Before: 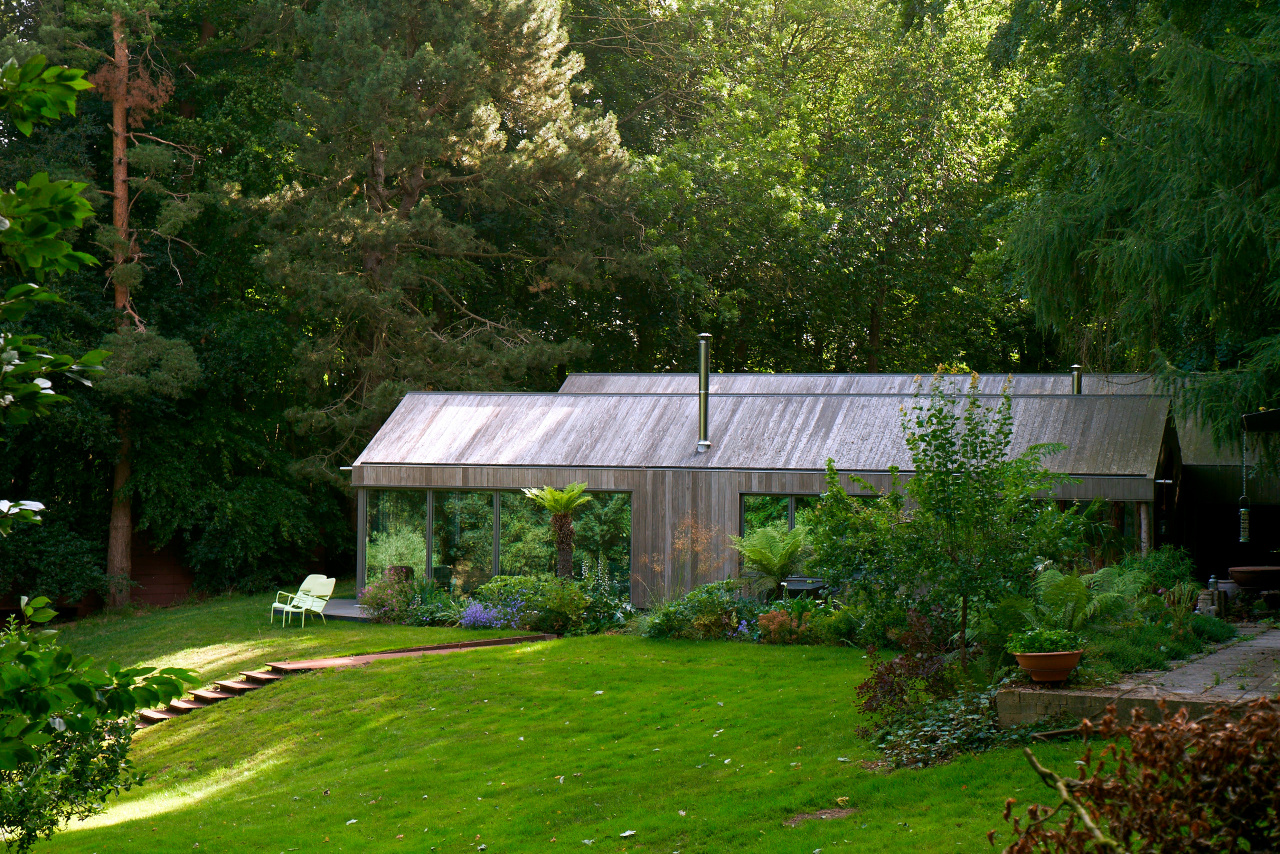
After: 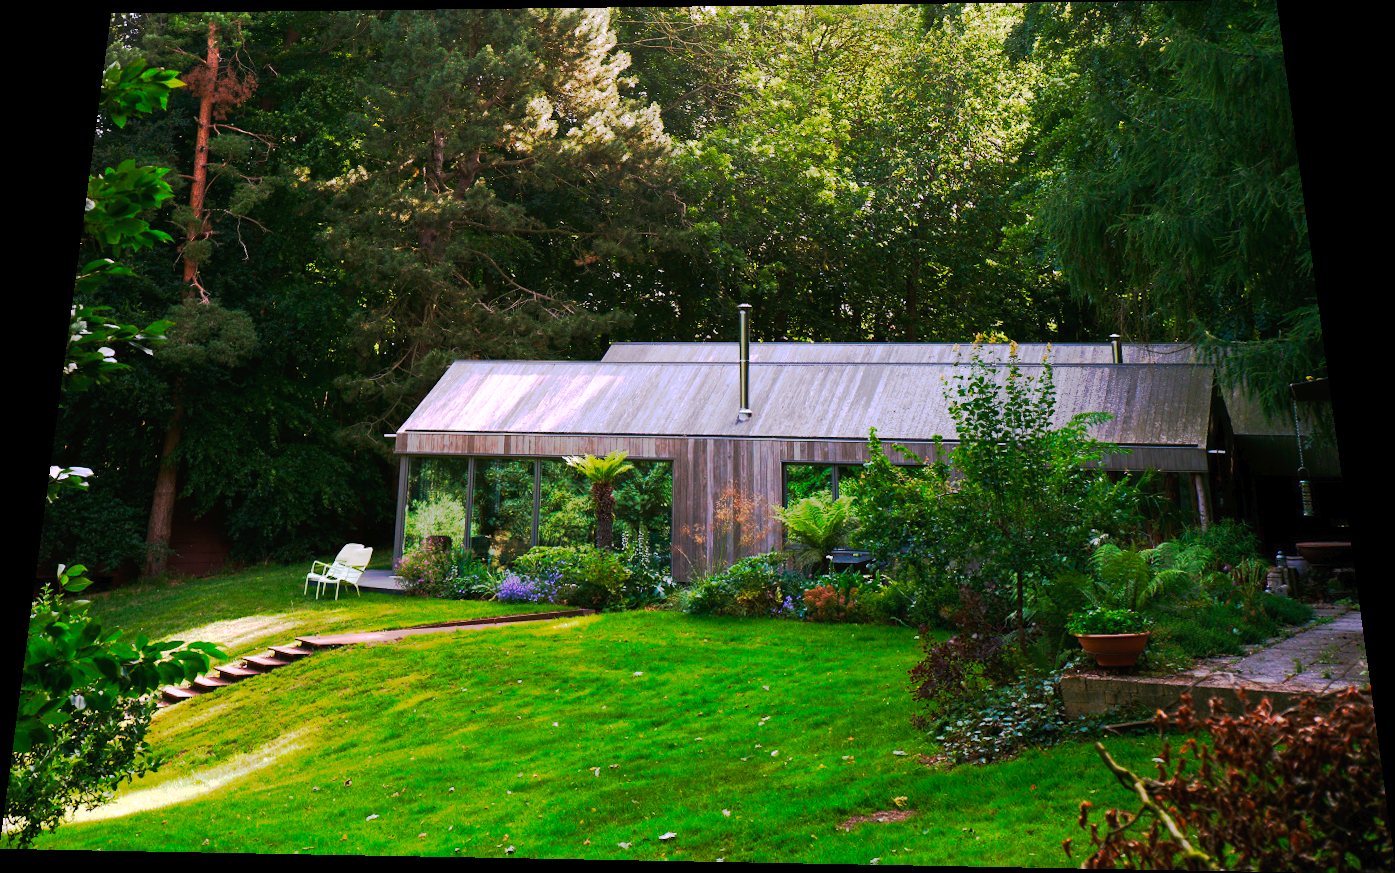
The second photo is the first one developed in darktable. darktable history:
rotate and perspective: rotation 0.128°, lens shift (vertical) -0.181, lens shift (horizontal) -0.044, shear 0.001, automatic cropping off
exposure: compensate highlight preservation false
white balance: red 1.066, blue 1.119
tone curve: curves: ch0 [(0, 0) (0.003, 0.015) (0.011, 0.019) (0.025, 0.025) (0.044, 0.039) (0.069, 0.053) (0.1, 0.076) (0.136, 0.107) (0.177, 0.143) (0.224, 0.19) (0.277, 0.253) (0.335, 0.32) (0.399, 0.412) (0.468, 0.524) (0.543, 0.668) (0.623, 0.717) (0.709, 0.769) (0.801, 0.82) (0.898, 0.865) (1, 1)], preserve colors none
